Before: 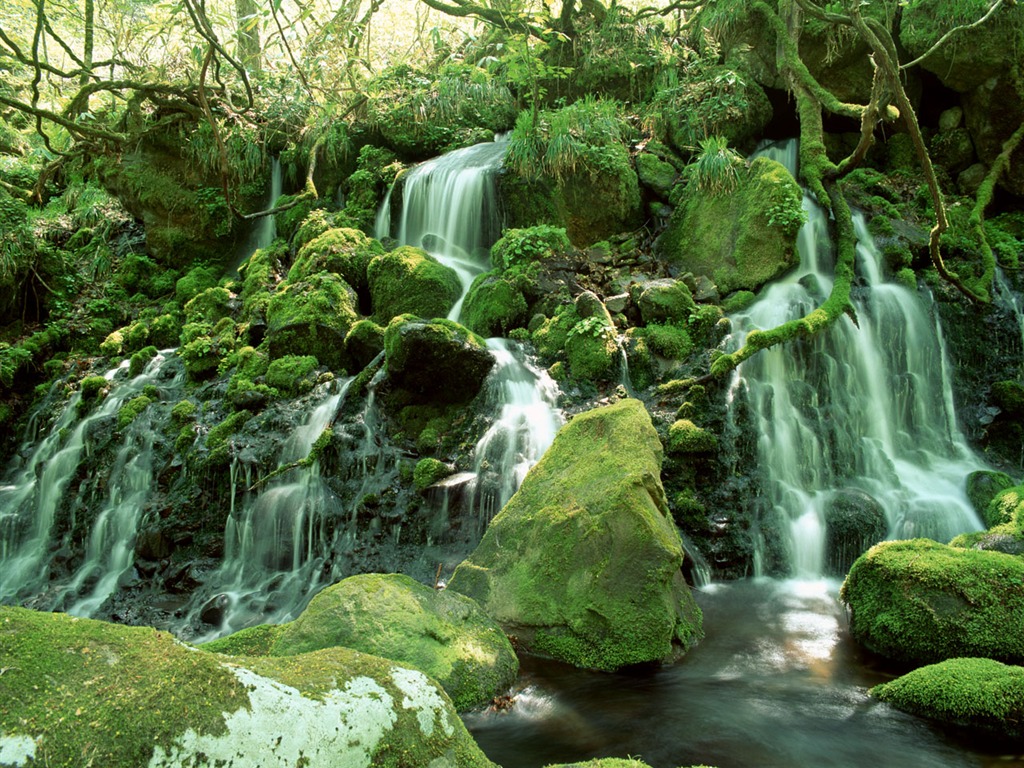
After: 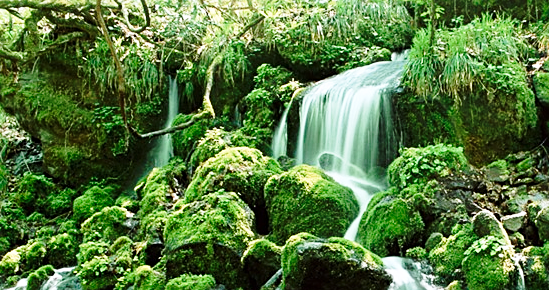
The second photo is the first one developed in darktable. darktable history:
base curve: curves: ch0 [(0, 0) (0.028, 0.03) (0.121, 0.232) (0.46, 0.748) (0.859, 0.968) (1, 1)], preserve colors none
sharpen: on, module defaults
color calibration: illuminant as shot in camera, x 0.358, y 0.373, temperature 4628.91 K
crop: left 10.121%, top 10.631%, right 36.218%, bottom 51.526%
